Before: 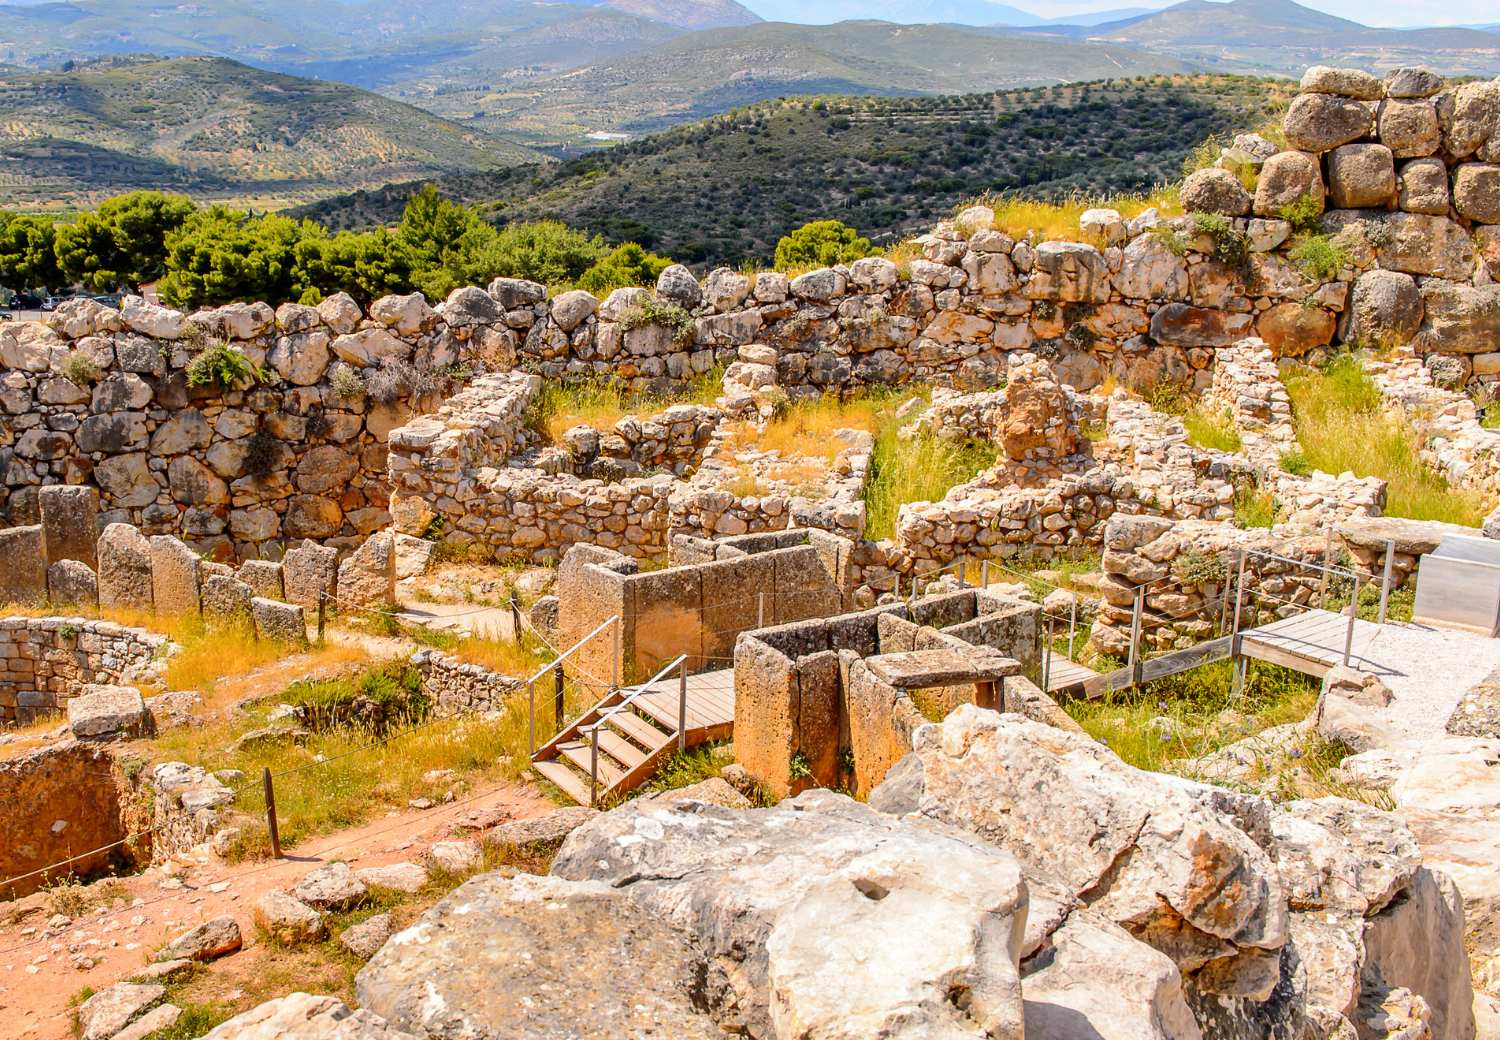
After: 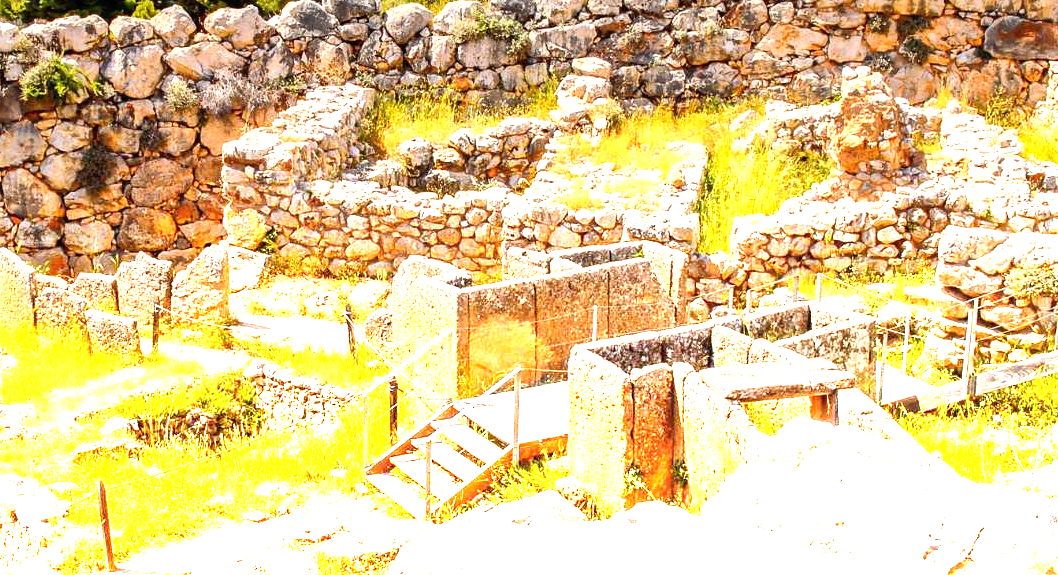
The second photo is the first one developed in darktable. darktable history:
crop: left 11.123%, top 27.61%, right 18.3%, bottom 17.034%
graduated density: density -3.9 EV
exposure: black level correction 0, exposure 0.7 EV, compensate exposure bias true, compensate highlight preservation false
